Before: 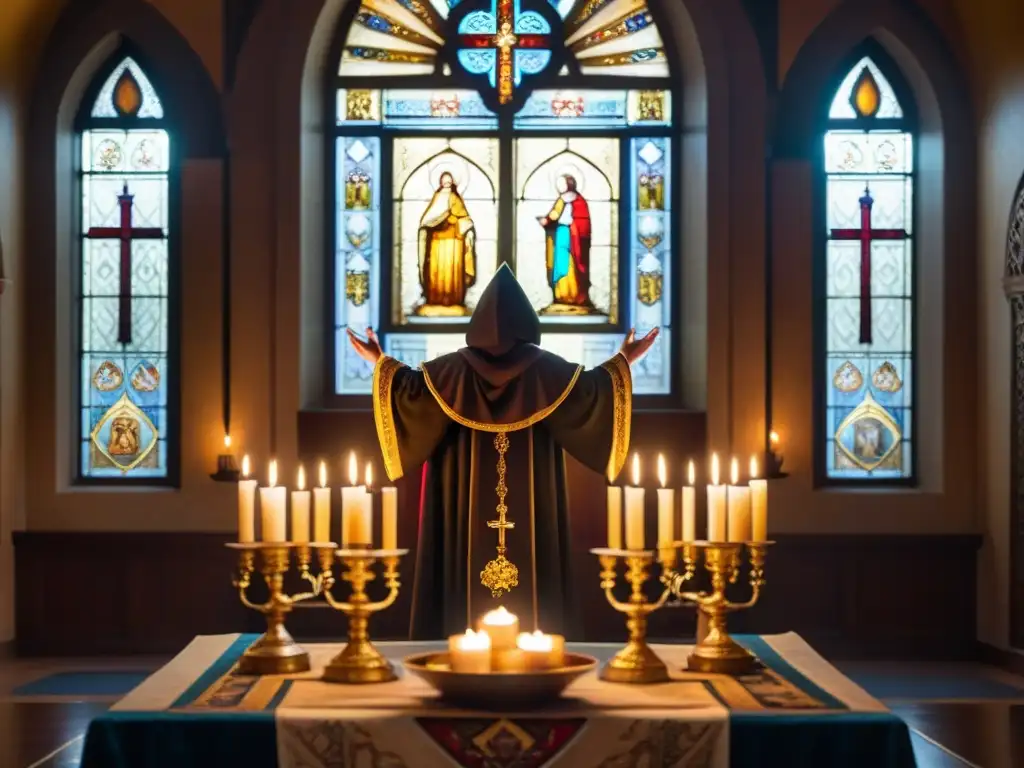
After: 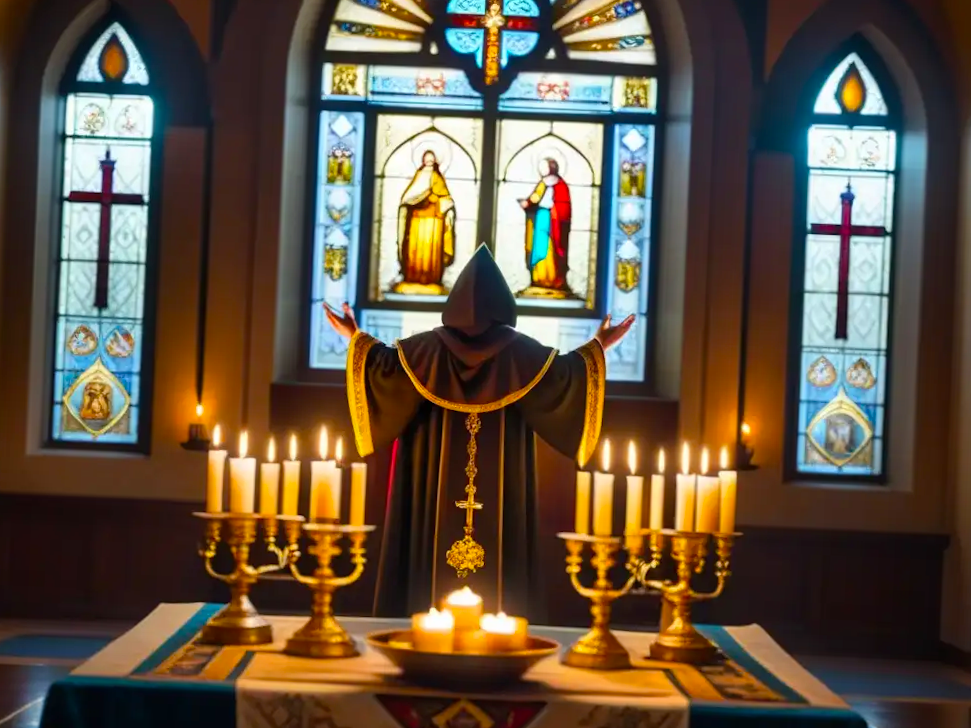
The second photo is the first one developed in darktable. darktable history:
color balance: output saturation 120%
crop and rotate: angle -2.38°
